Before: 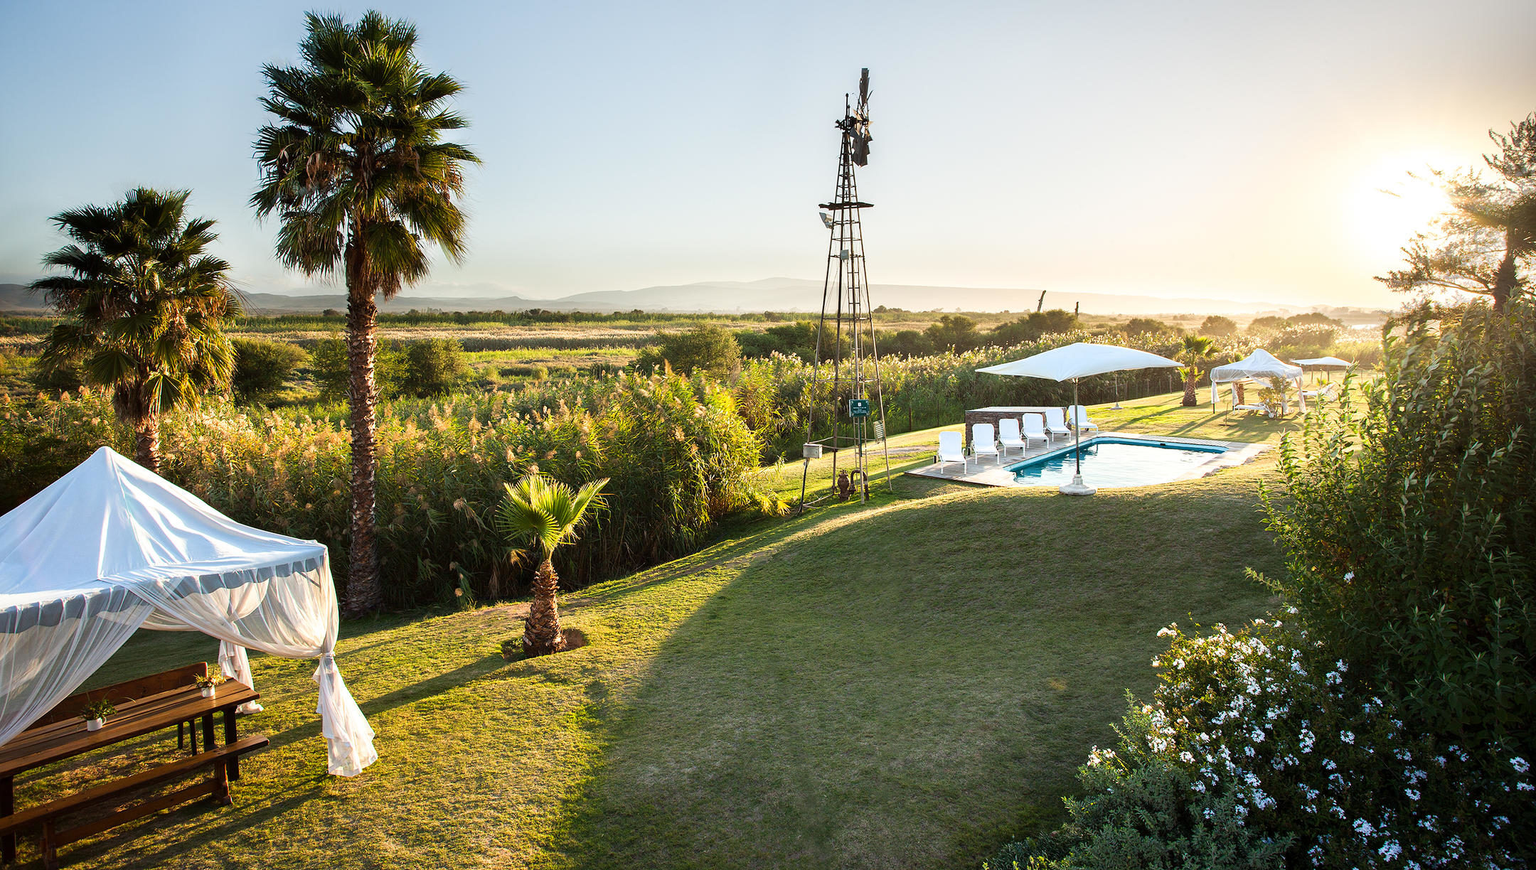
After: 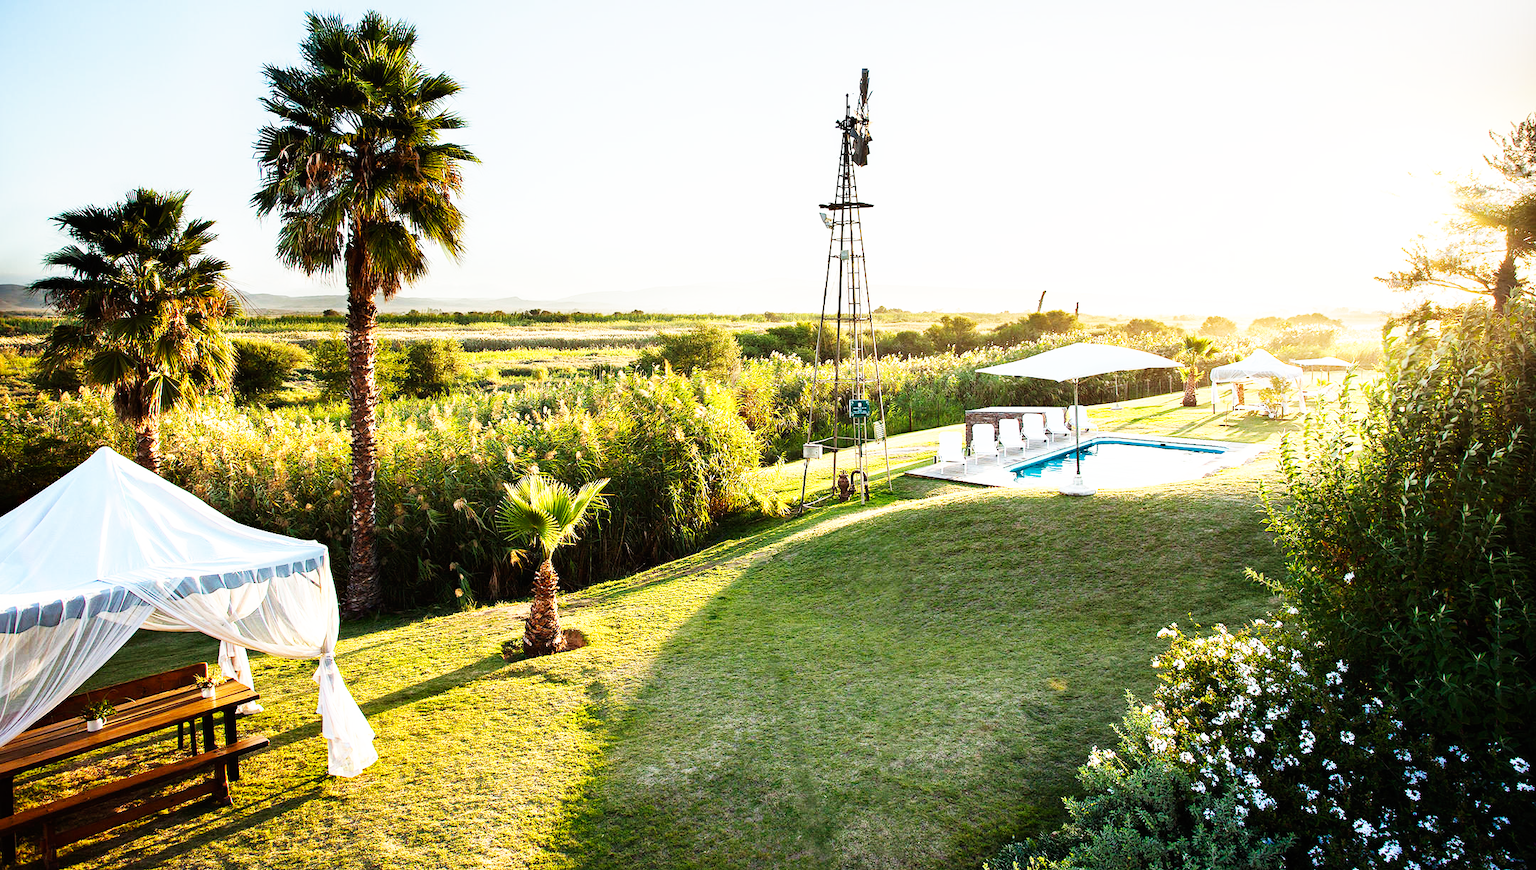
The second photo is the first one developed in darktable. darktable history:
haze removal: compatibility mode true, adaptive false
base curve: curves: ch0 [(0, 0) (0.007, 0.004) (0.027, 0.03) (0.046, 0.07) (0.207, 0.54) (0.442, 0.872) (0.673, 0.972) (1, 1)], preserve colors none
